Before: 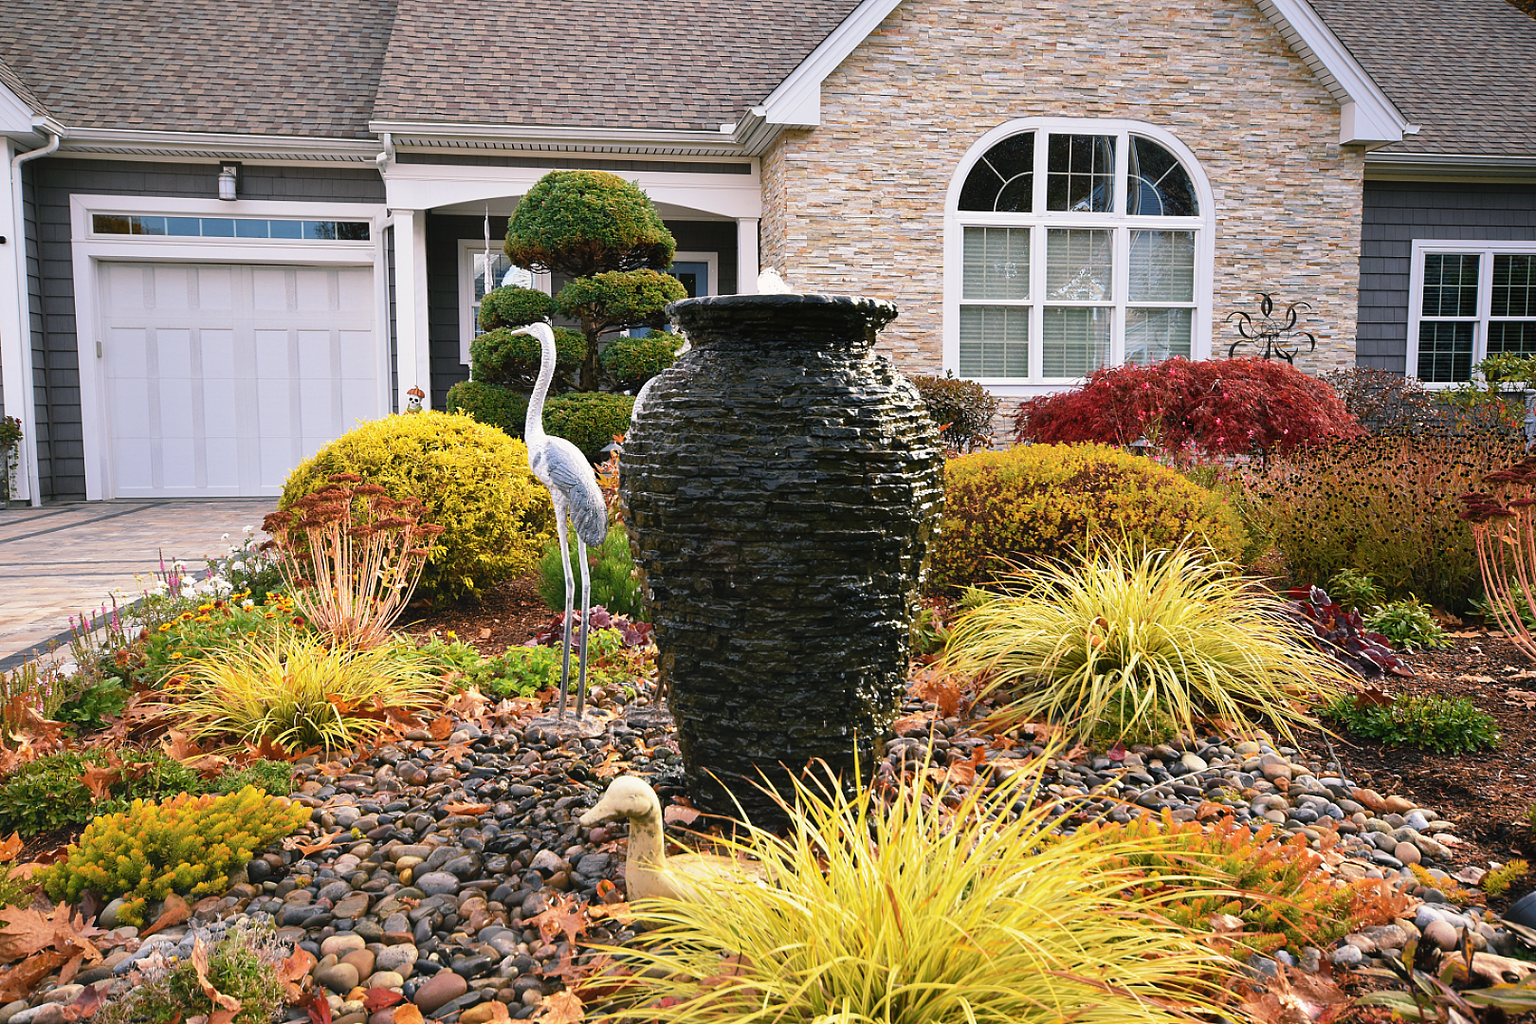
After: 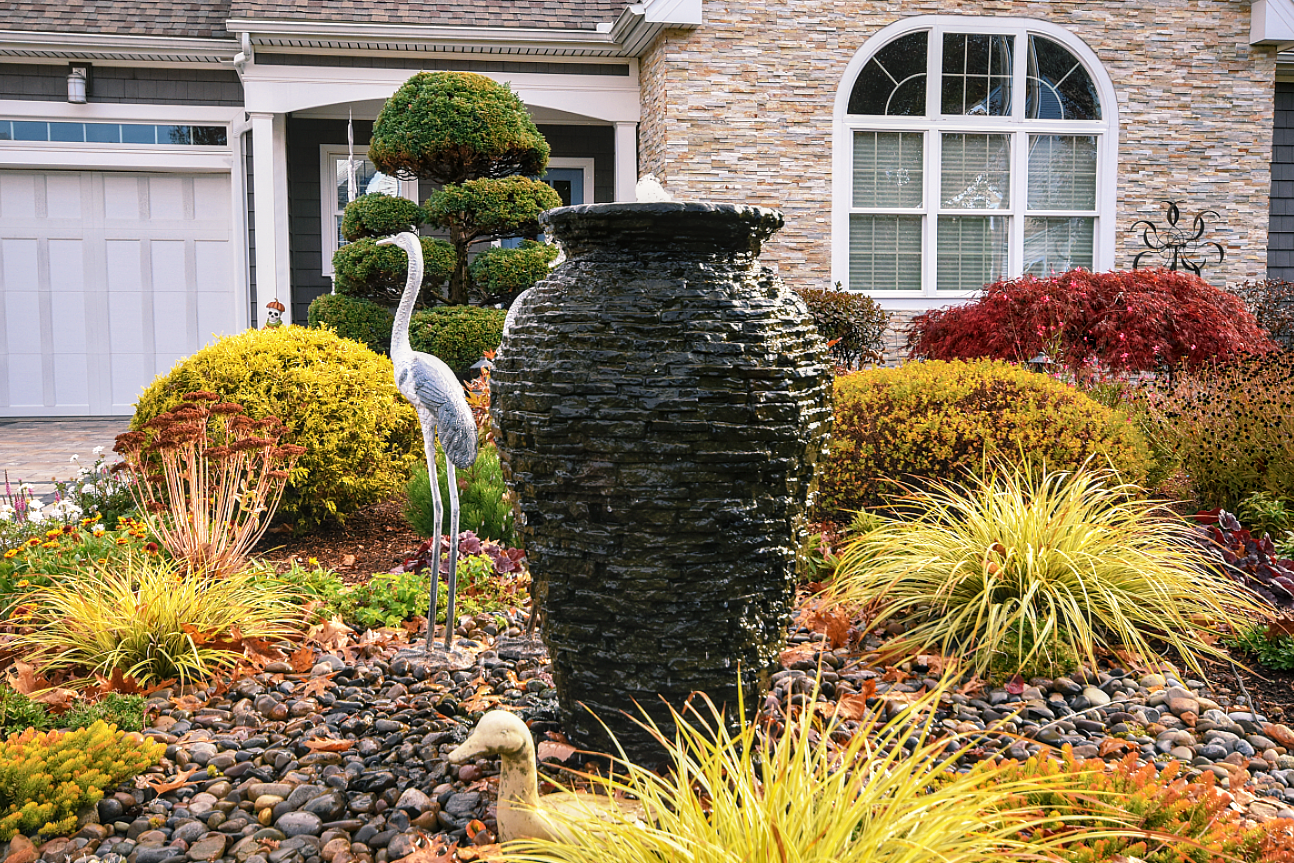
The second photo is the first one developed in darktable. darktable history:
local contrast: detail 130%
crop and rotate: left 10.071%, top 10.071%, right 10.02%, bottom 10.02%
